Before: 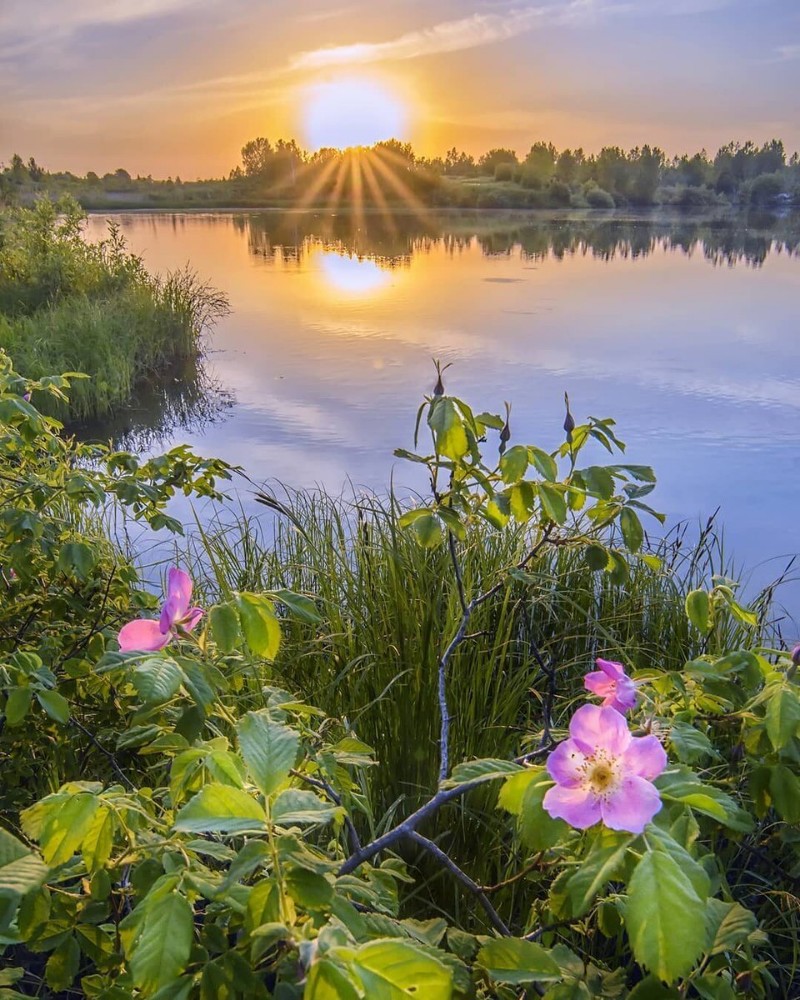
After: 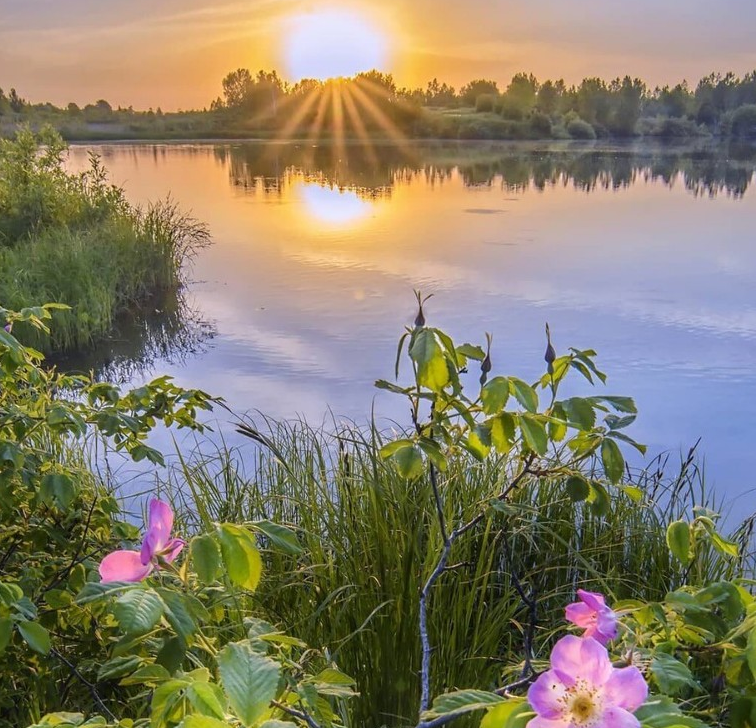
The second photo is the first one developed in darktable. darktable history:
crop: left 2.407%, top 6.993%, right 3.043%, bottom 20.145%
